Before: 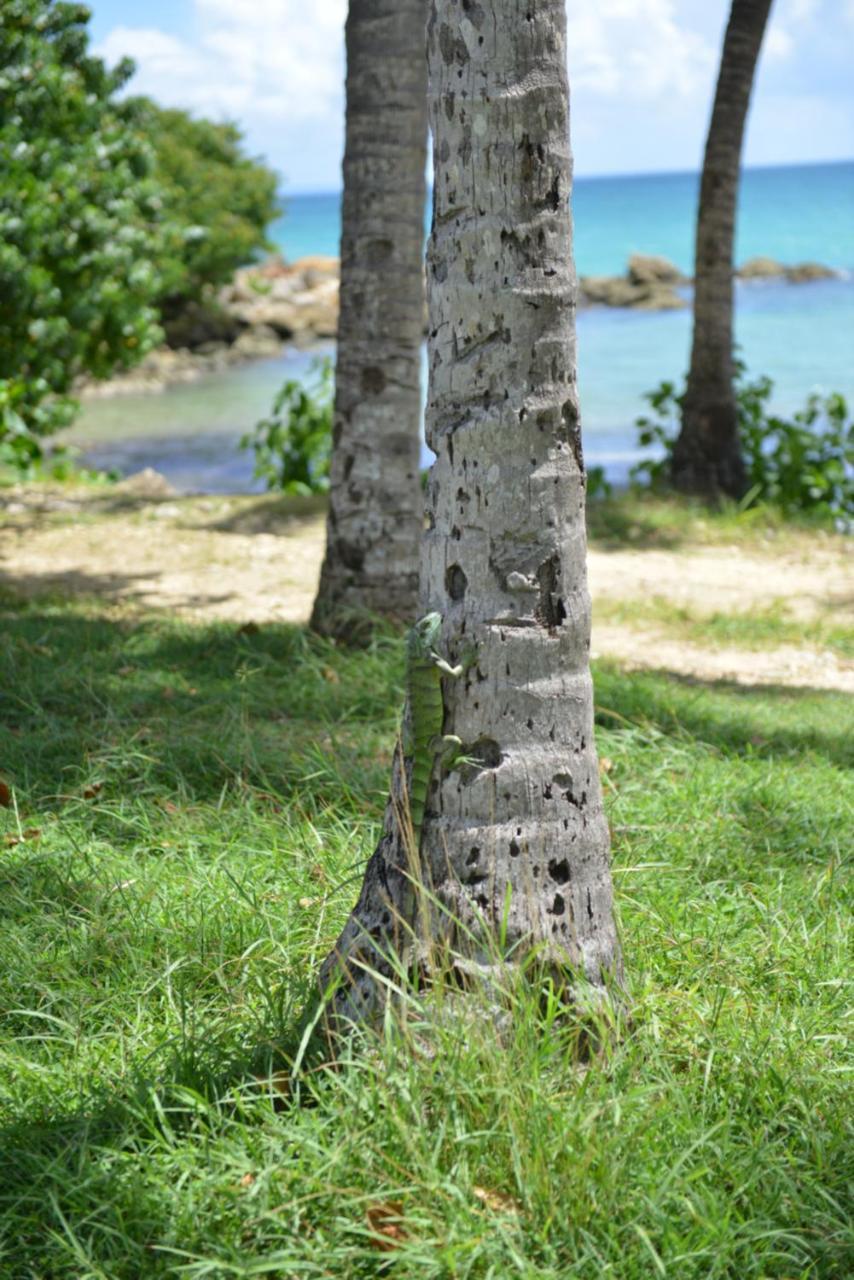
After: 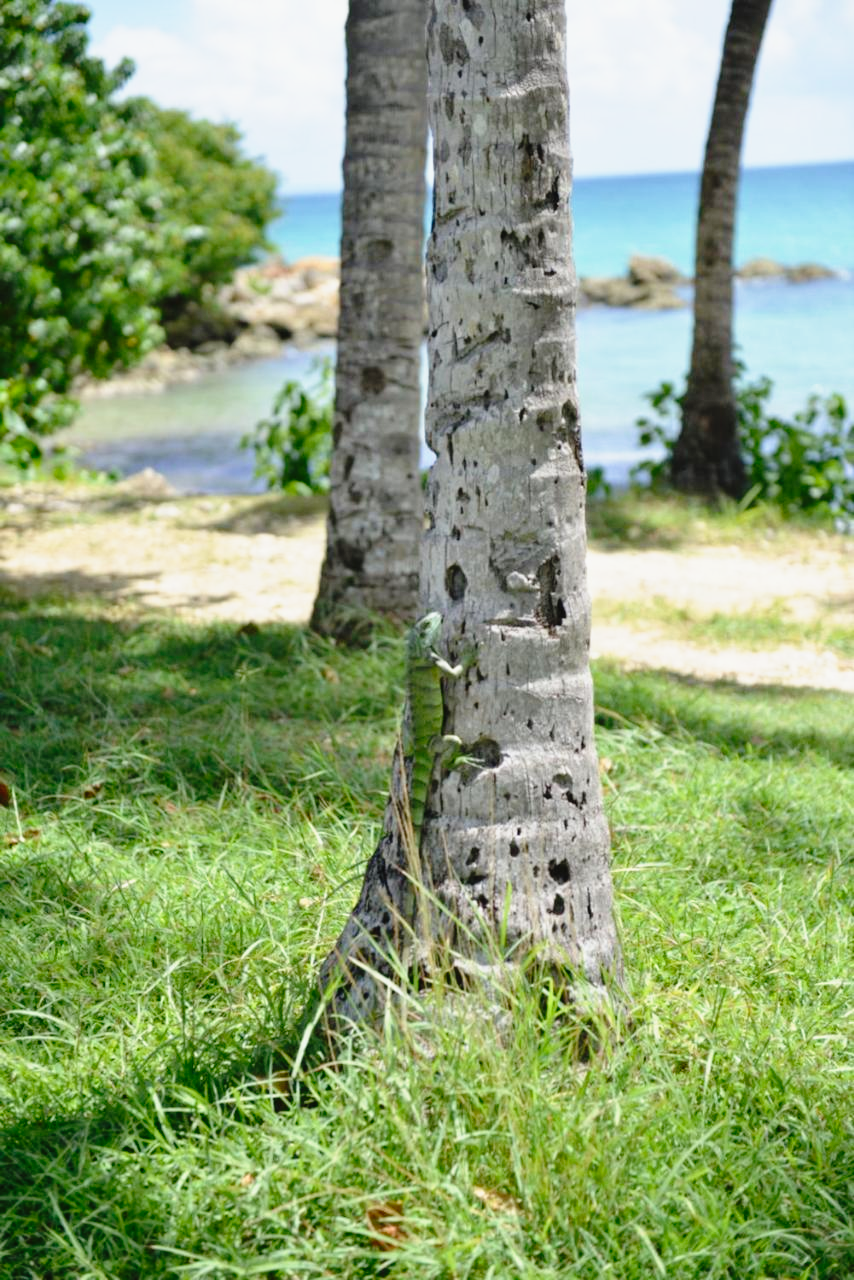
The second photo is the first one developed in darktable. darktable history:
tone curve: curves: ch0 [(0, 0.013) (0.129, 0.1) (0.327, 0.382) (0.489, 0.573) (0.66, 0.748) (0.858, 0.926) (1, 0.977)]; ch1 [(0, 0) (0.353, 0.344) (0.45, 0.46) (0.498, 0.498) (0.521, 0.512) (0.563, 0.559) (0.592, 0.578) (0.647, 0.657) (1, 1)]; ch2 [(0, 0) (0.333, 0.346) (0.375, 0.375) (0.424, 0.43) (0.476, 0.492) (0.502, 0.502) (0.524, 0.531) (0.579, 0.61) (0.612, 0.644) (0.66, 0.715) (1, 1)], preserve colors none
